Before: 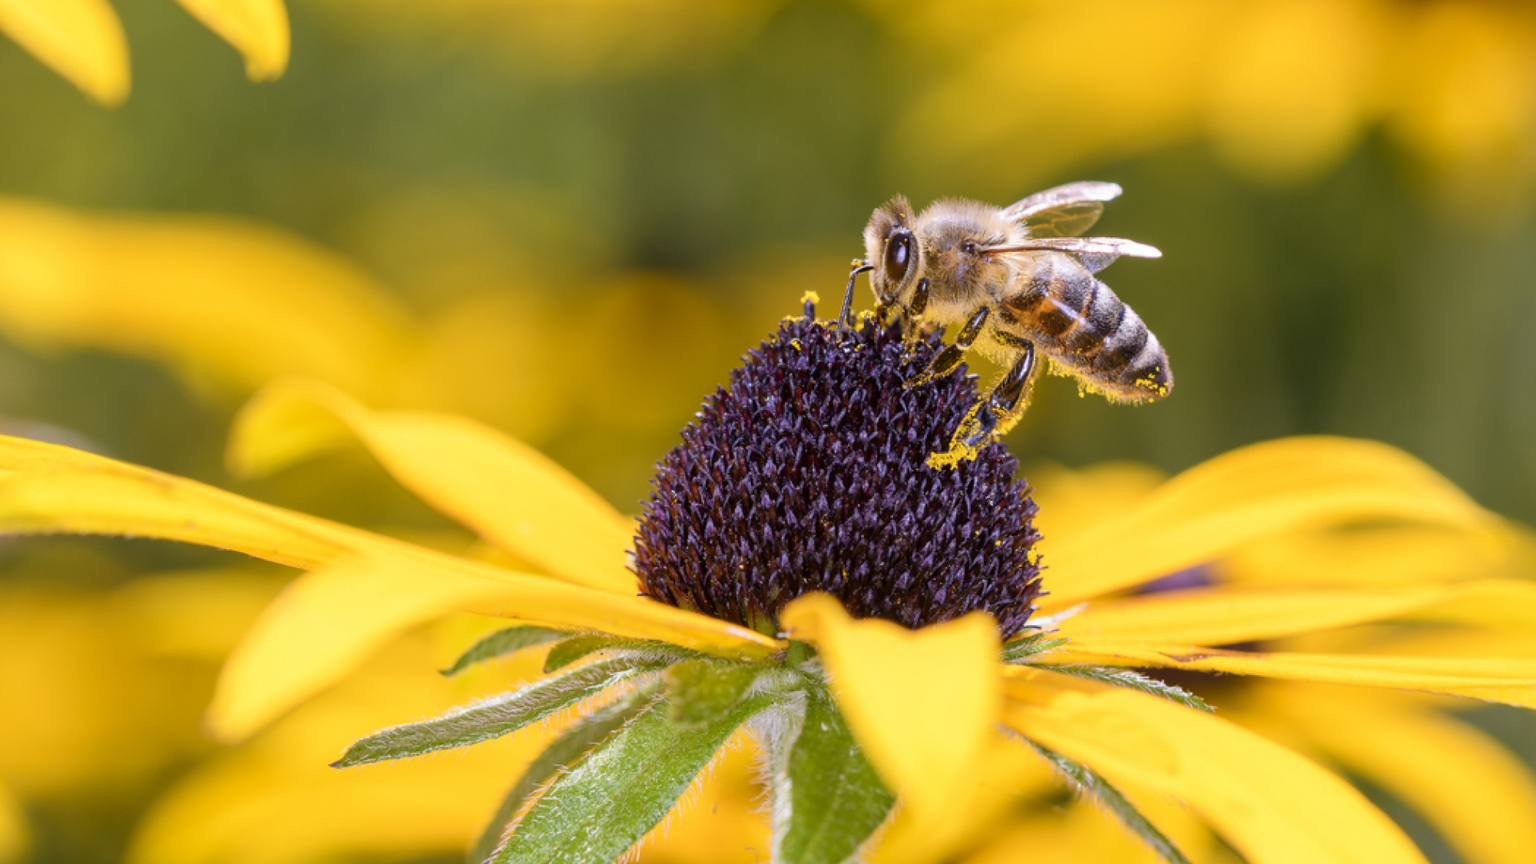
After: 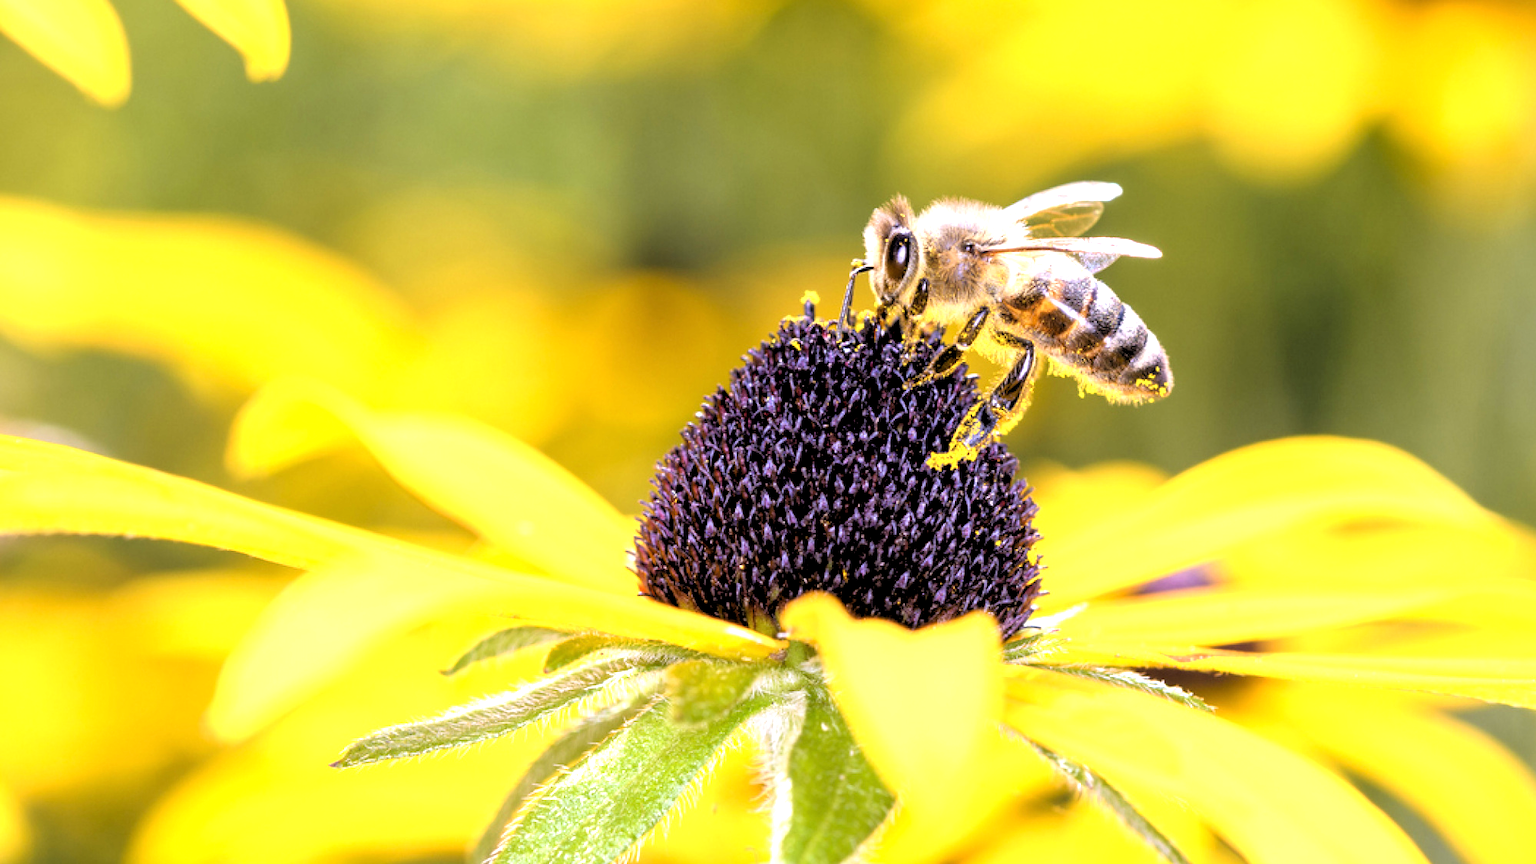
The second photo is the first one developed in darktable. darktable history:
exposure: black level correction 0, exposure 1 EV, compensate exposure bias true, compensate highlight preservation false
rgb levels: levels [[0.029, 0.461, 0.922], [0, 0.5, 1], [0, 0.5, 1]]
